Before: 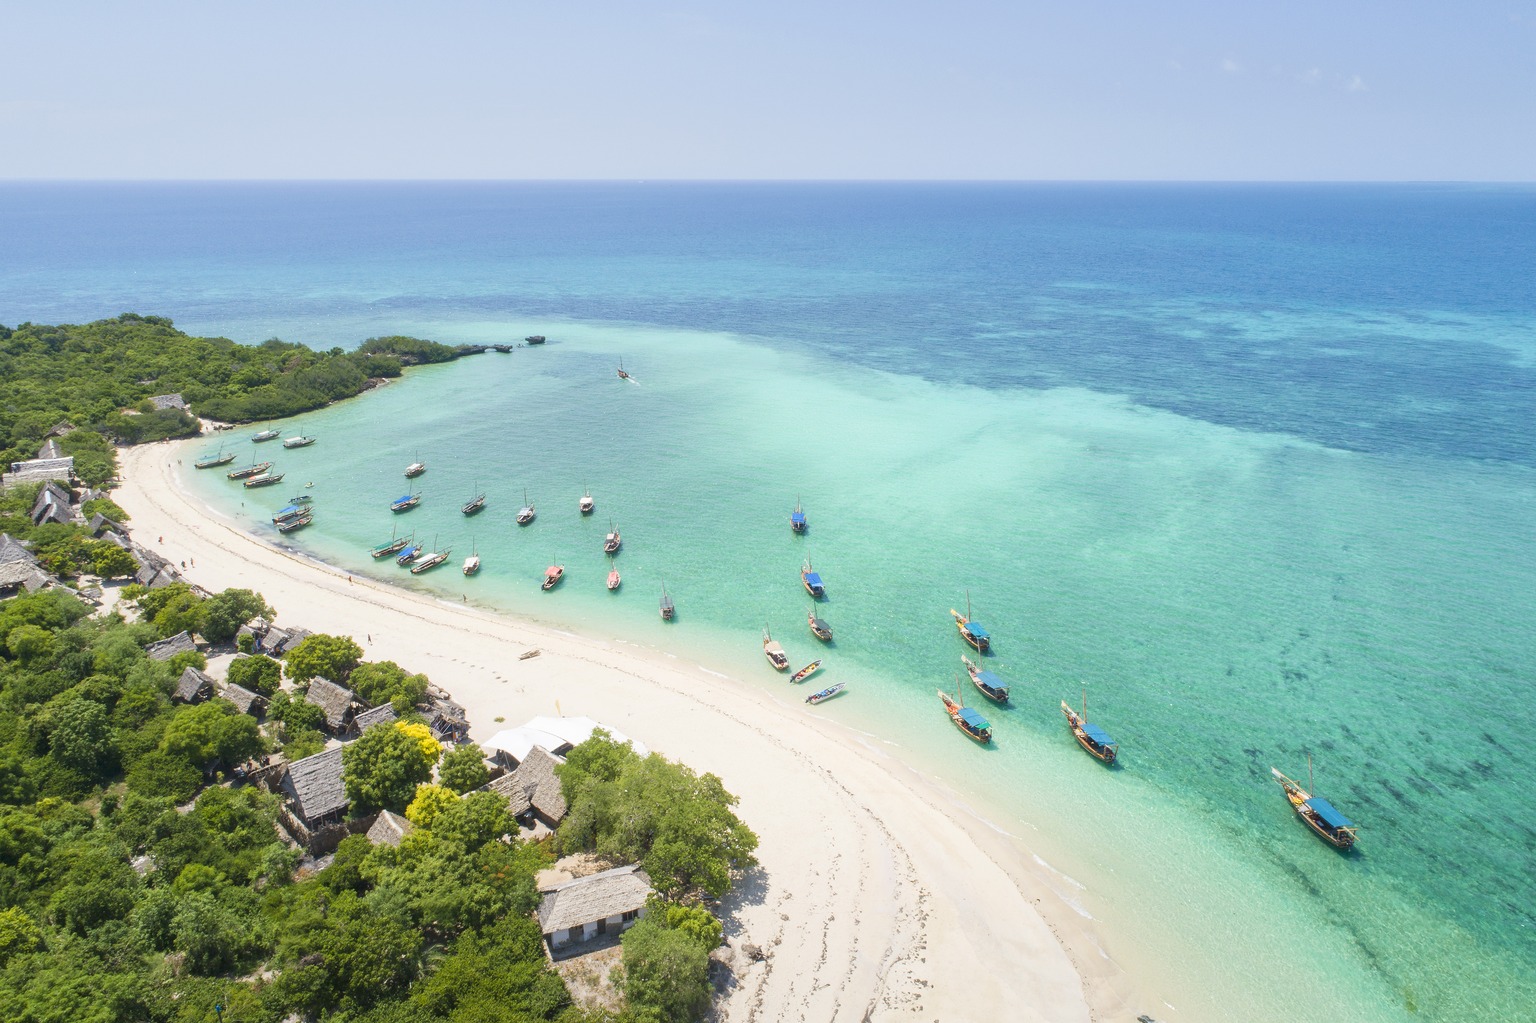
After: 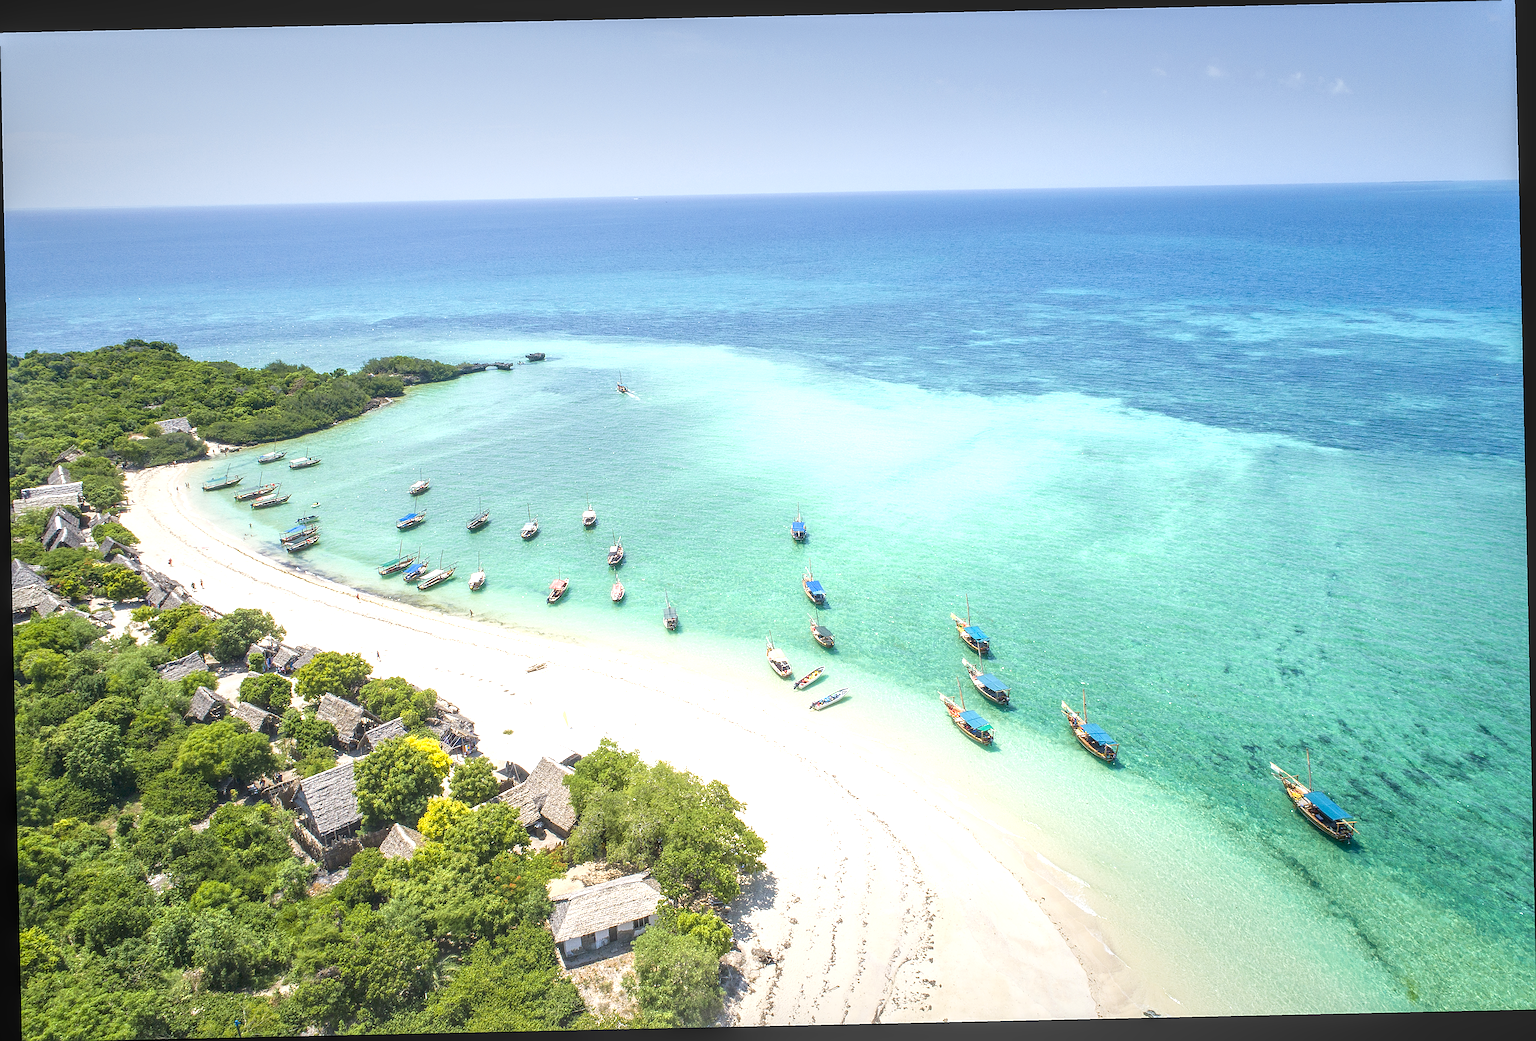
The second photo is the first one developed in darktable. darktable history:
local contrast: highlights 0%, shadows 0%, detail 133%
rotate and perspective: rotation -1.24°, automatic cropping off
sharpen: radius 2.676, amount 0.669
exposure: exposure 0.6 EV, compensate highlight preservation false
